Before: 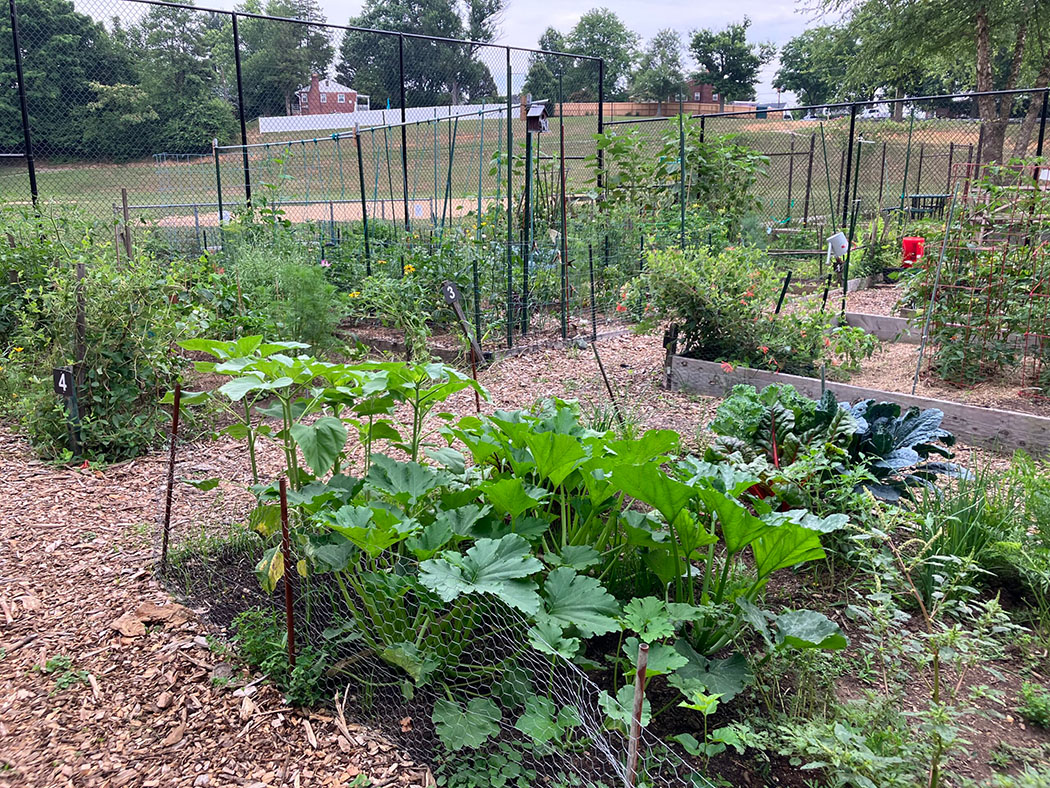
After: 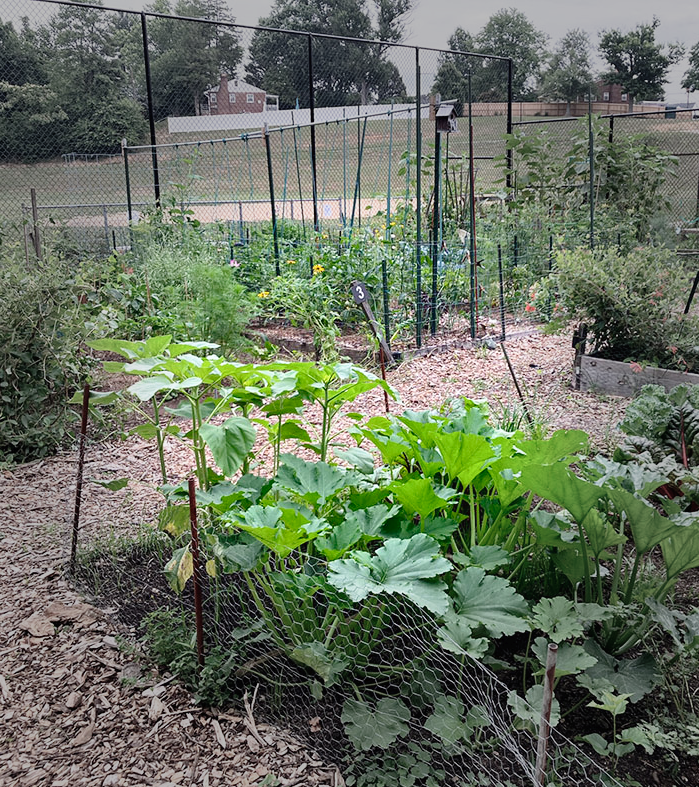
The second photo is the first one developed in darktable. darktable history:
crop and rotate: left 8.786%, right 24.548%
vignetting: fall-off start 40%, fall-off radius 40%
tone curve: curves: ch0 [(0, 0) (0.003, 0.023) (0.011, 0.025) (0.025, 0.029) (0.044, 0.047) (0.069, 0.079) (0.1, 0.113) (0.136, 0.152) (0.177, 0.199) (0.224, 0.26) (0.277, 0.333) (0.335, 0.404) (0.399, 0.48) (0.468, 0.559) (0.543, 0.635) (0.623, 0.713) (0.709, 0.797) (0.801, 0.879) (0.898, 0.953) (1, 1)], preserve colors none
